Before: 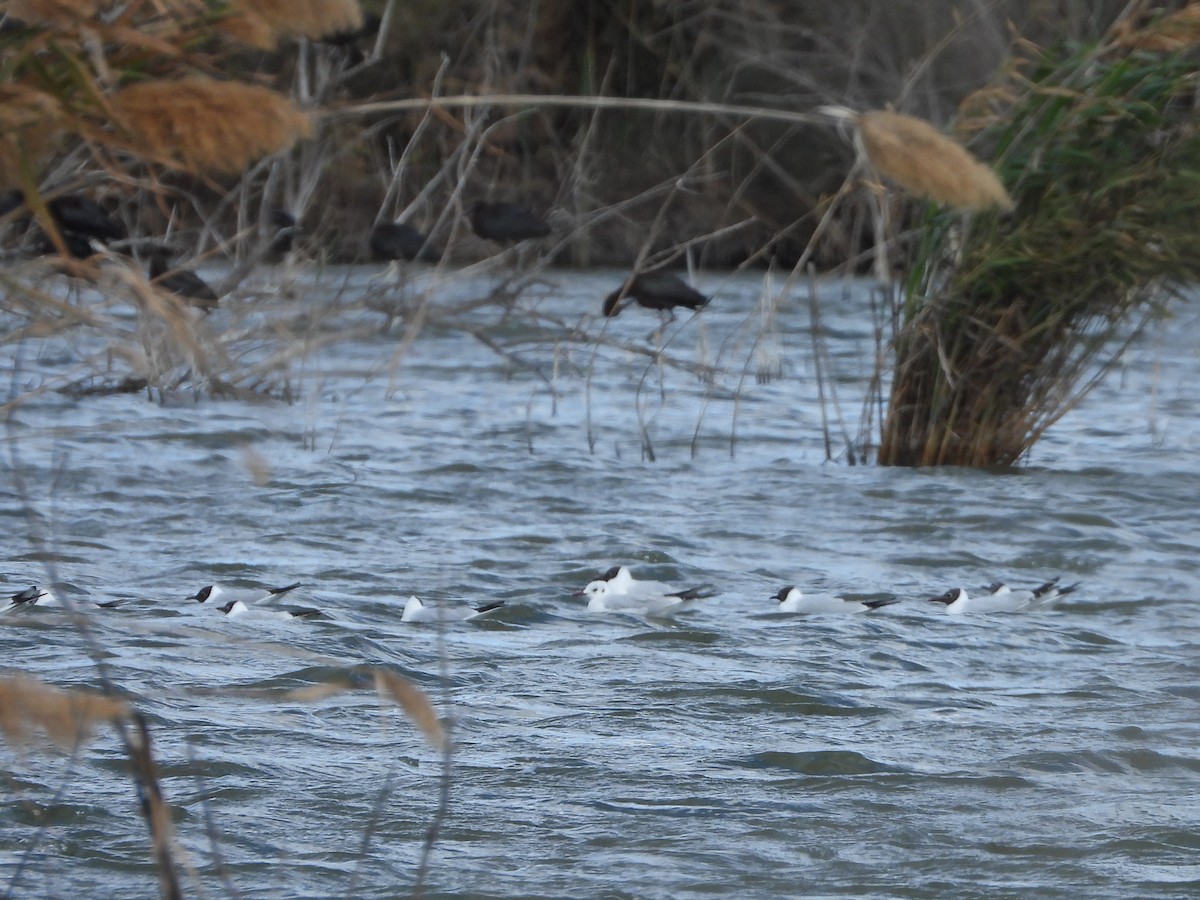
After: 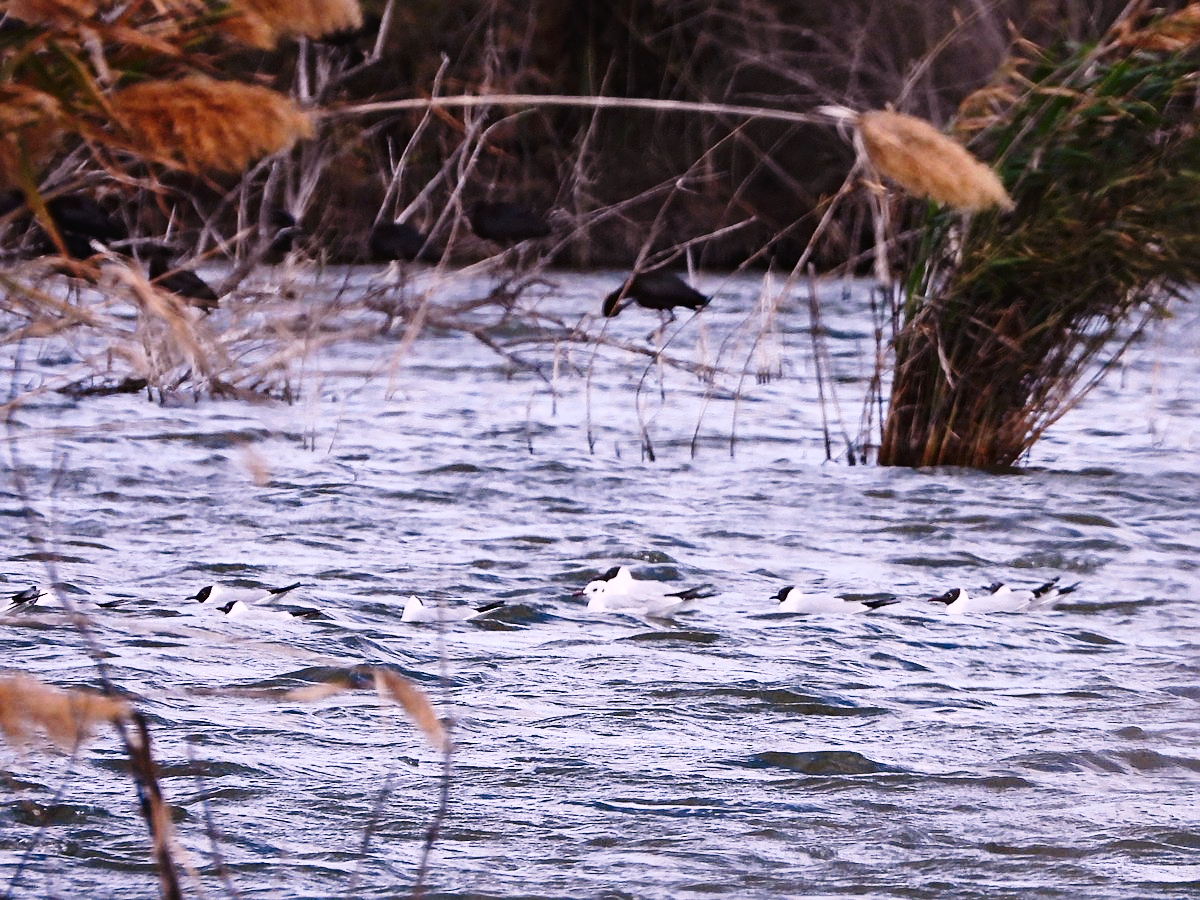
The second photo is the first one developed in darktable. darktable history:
white balance: red 1.188, blue 1.11
haze removal: compatibility mode true, adaptive false
sharpen: on, module defaults
tone curve: curves: ch0 [(0, 0) (0.003, 0.016) (0.011, 0.019) (0.025, 0.023) (0.044, 0.029) (0.069, 0.042) (0.1, 0.068) (0.136, 0.101) (0.177, 0.143) (0.224, 0.21) (0.277, 0.289) (0.335, 0.379) (0.399, 0.476) (0.468, 0.569) (0.543, 0.654) (0.623, 0.75) (0.709, 0.822) (0.801, 0.893) (0.898, 0.946) (1, 1)], preserve colors none
contrast brightness saturation: contrast 0.22
